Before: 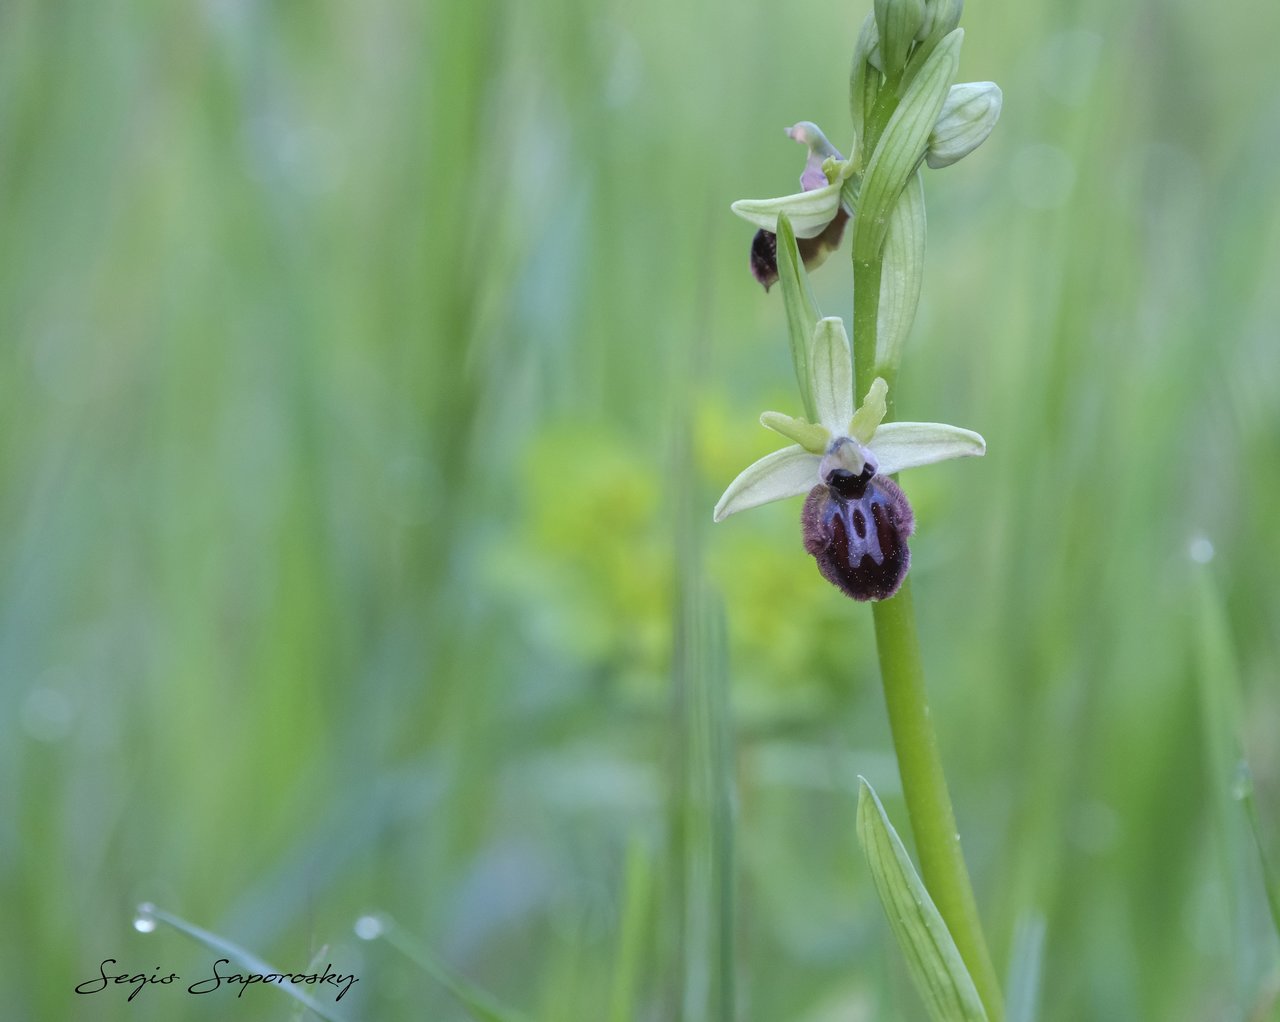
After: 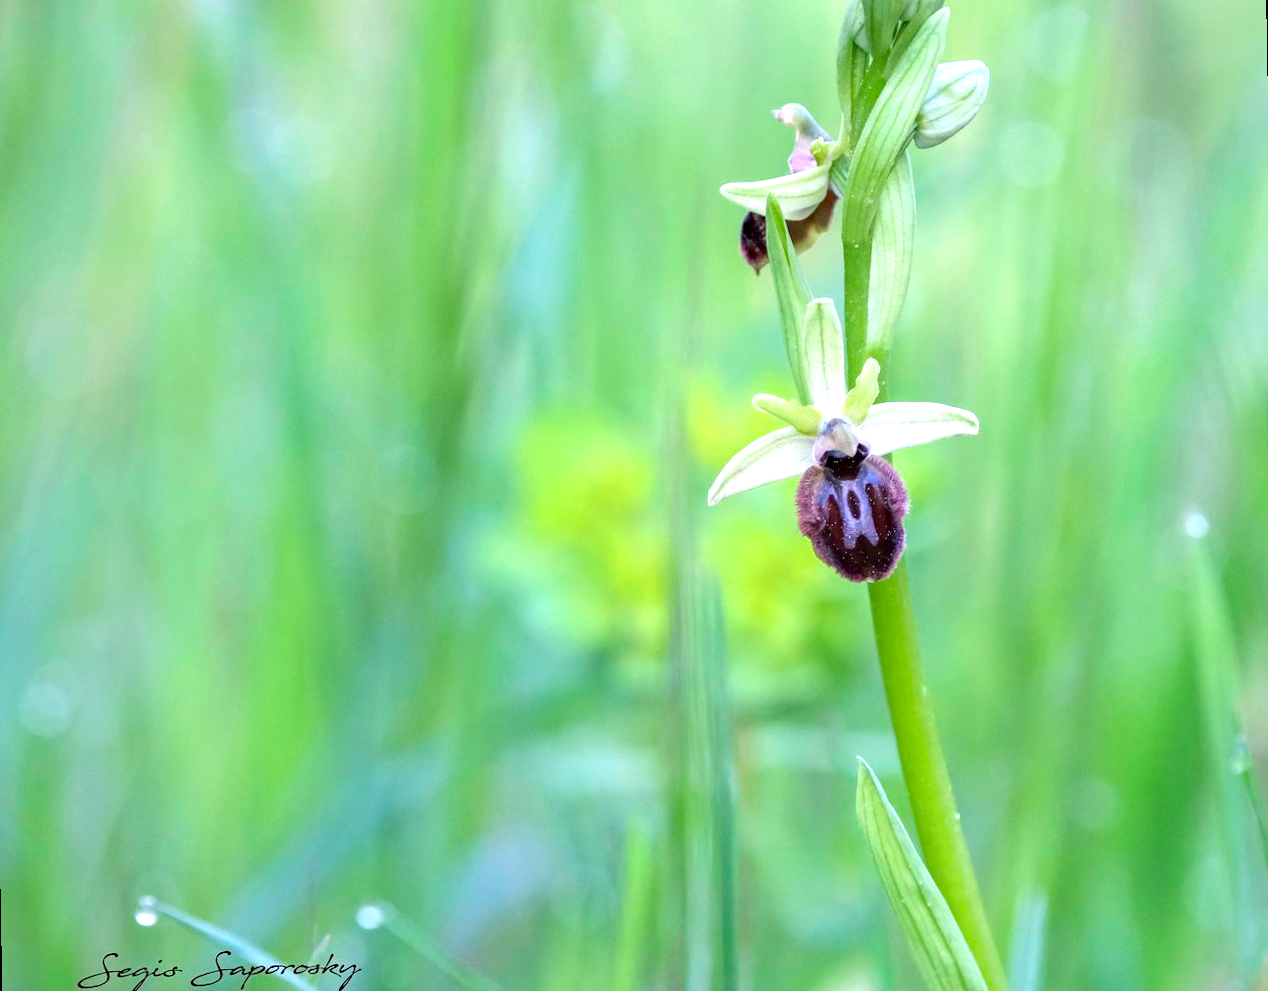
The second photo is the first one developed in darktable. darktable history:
white balance: red 1.009, blue 0.985
exposure: black level correction 0.001, exposure 0.955 EV, compensate exposure bias true, compensate highlight preservation false
rotate and perspective: rotation -1°, crop left 0.011, crop right 0.989, crop top 0.025, crop bottom 0.975
haze removal: compatibility mode true, adaptive false
